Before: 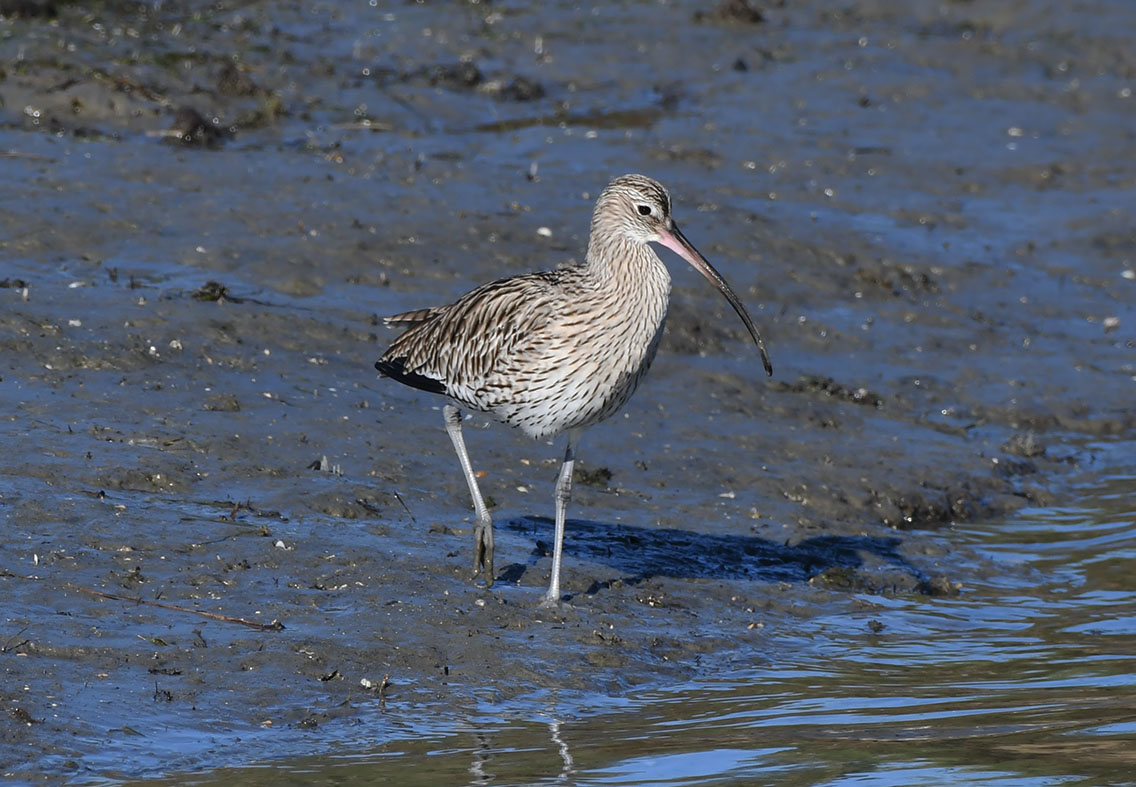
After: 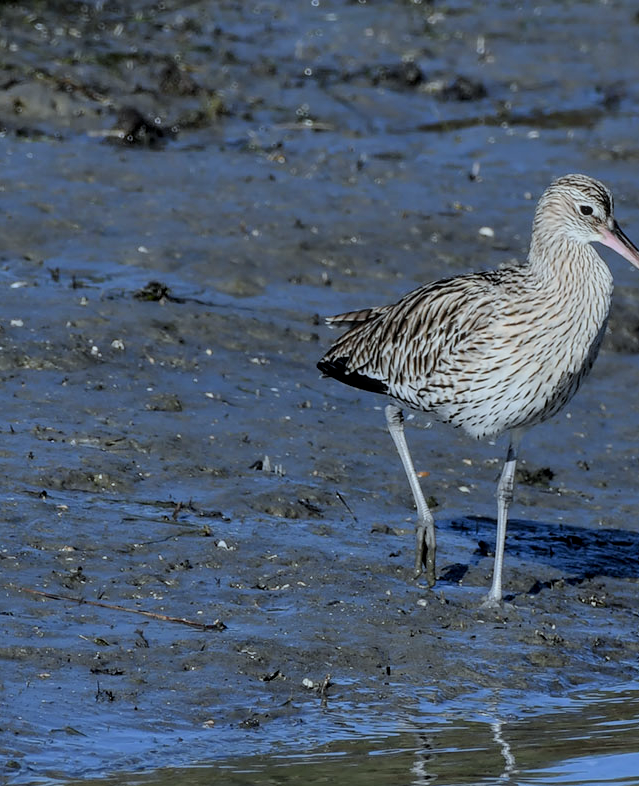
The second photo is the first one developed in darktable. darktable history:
filmic rgb: black relative exposure -7.65 EV, white relative exposure 4.56 EV, hardness 3.61, color science v6 (2022)
local contrast: on, module defaults
white balance: red 0.925, blue 1.046
crop: left 5.114%, right 38.589%
